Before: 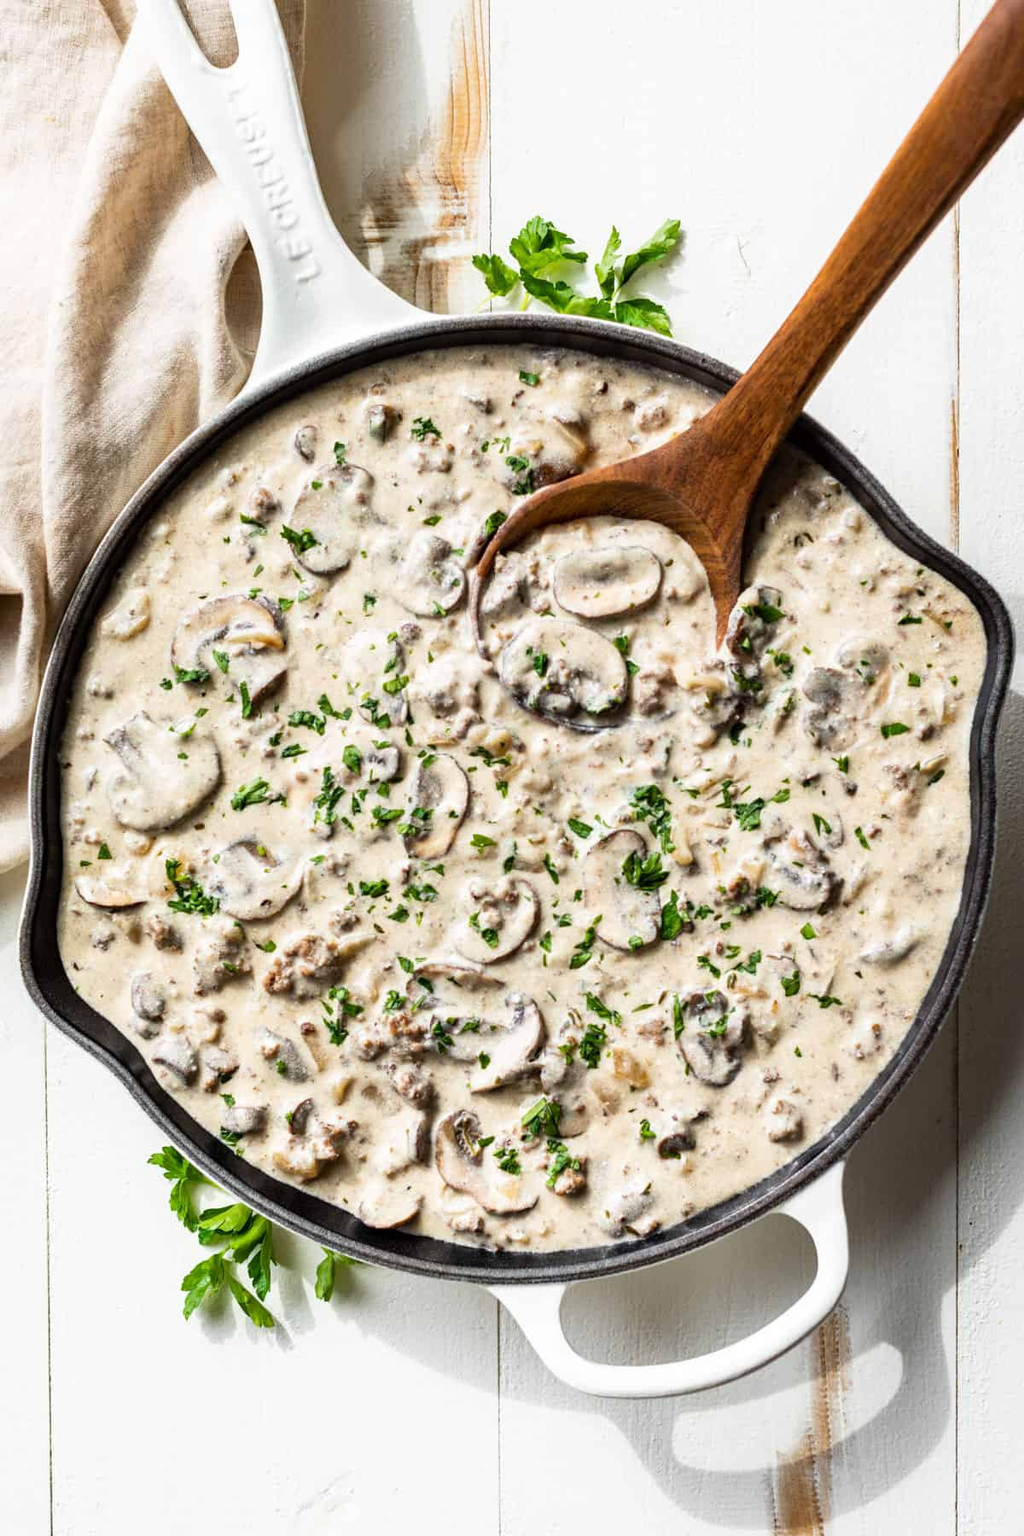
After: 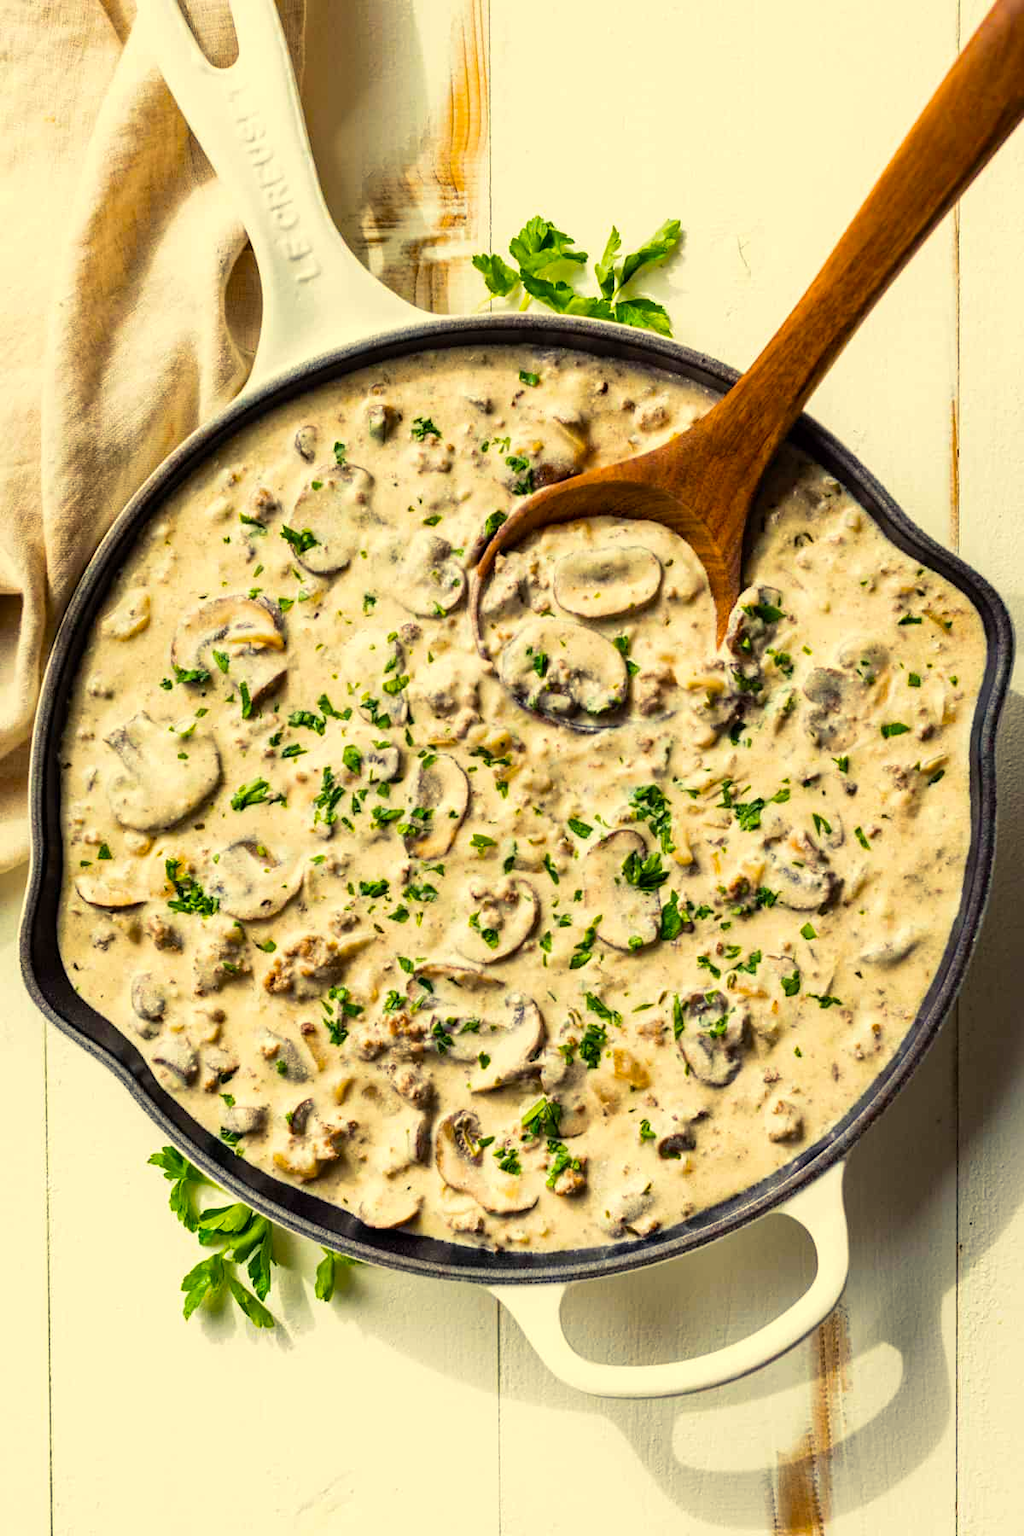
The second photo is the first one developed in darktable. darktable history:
color balance rgb: highlights gain › chroma 7.978%, highlights gain › hue 84.45°, perceptual saturation grading › global saturation 31.019%, global vibrance 20%
velvia: strength 17.5%
